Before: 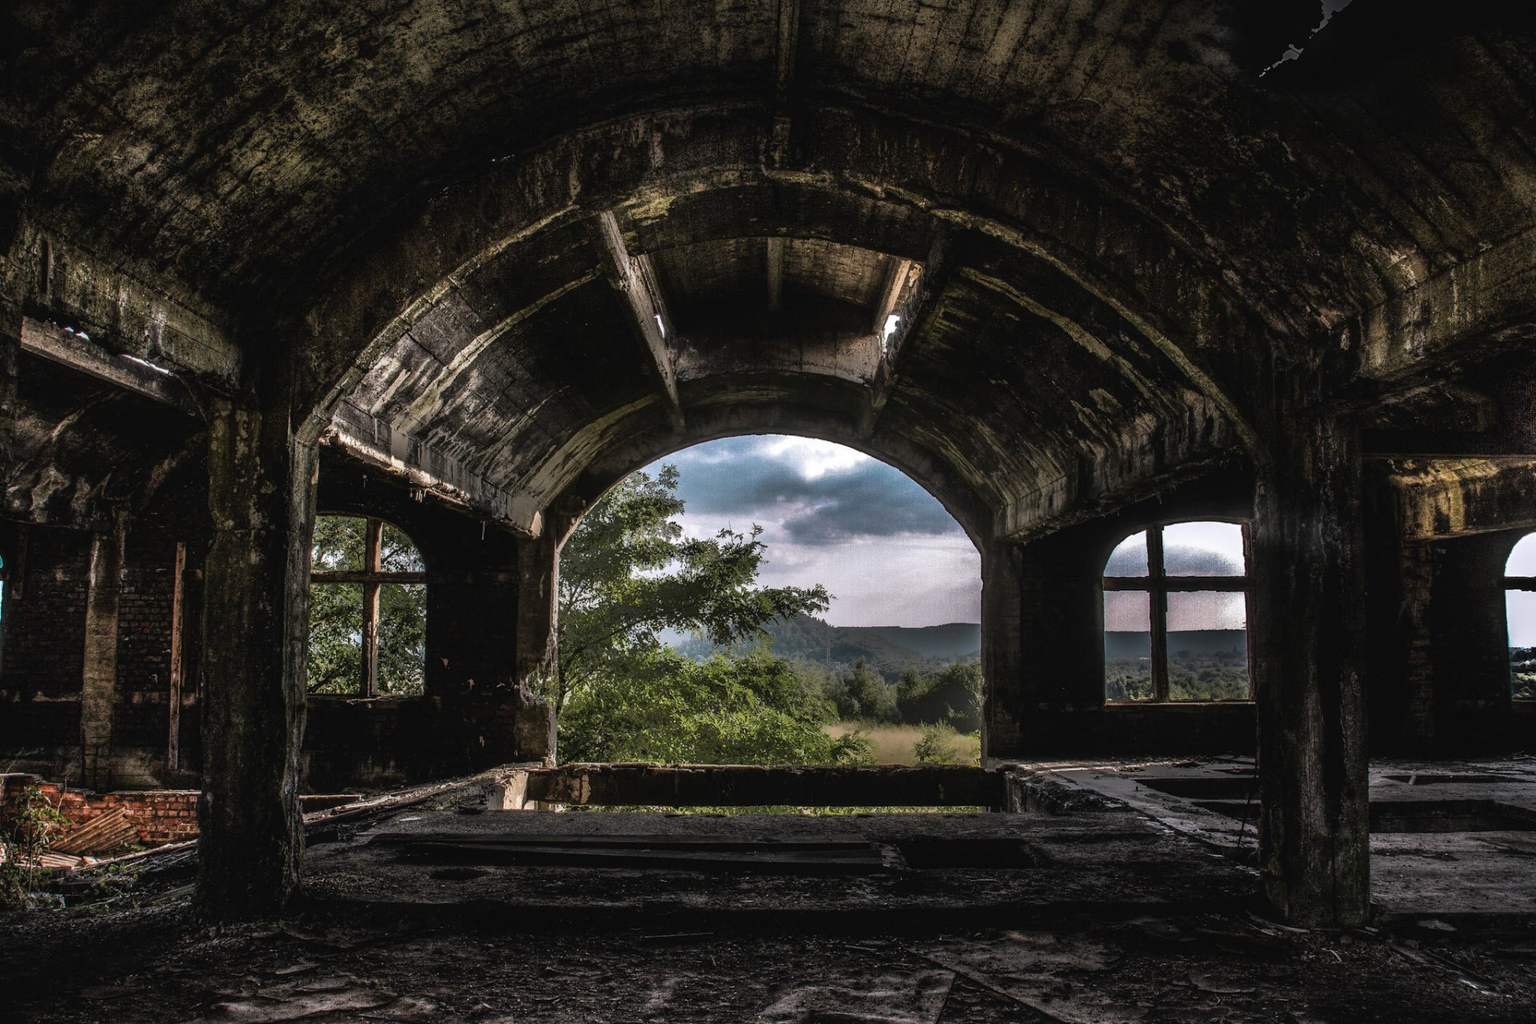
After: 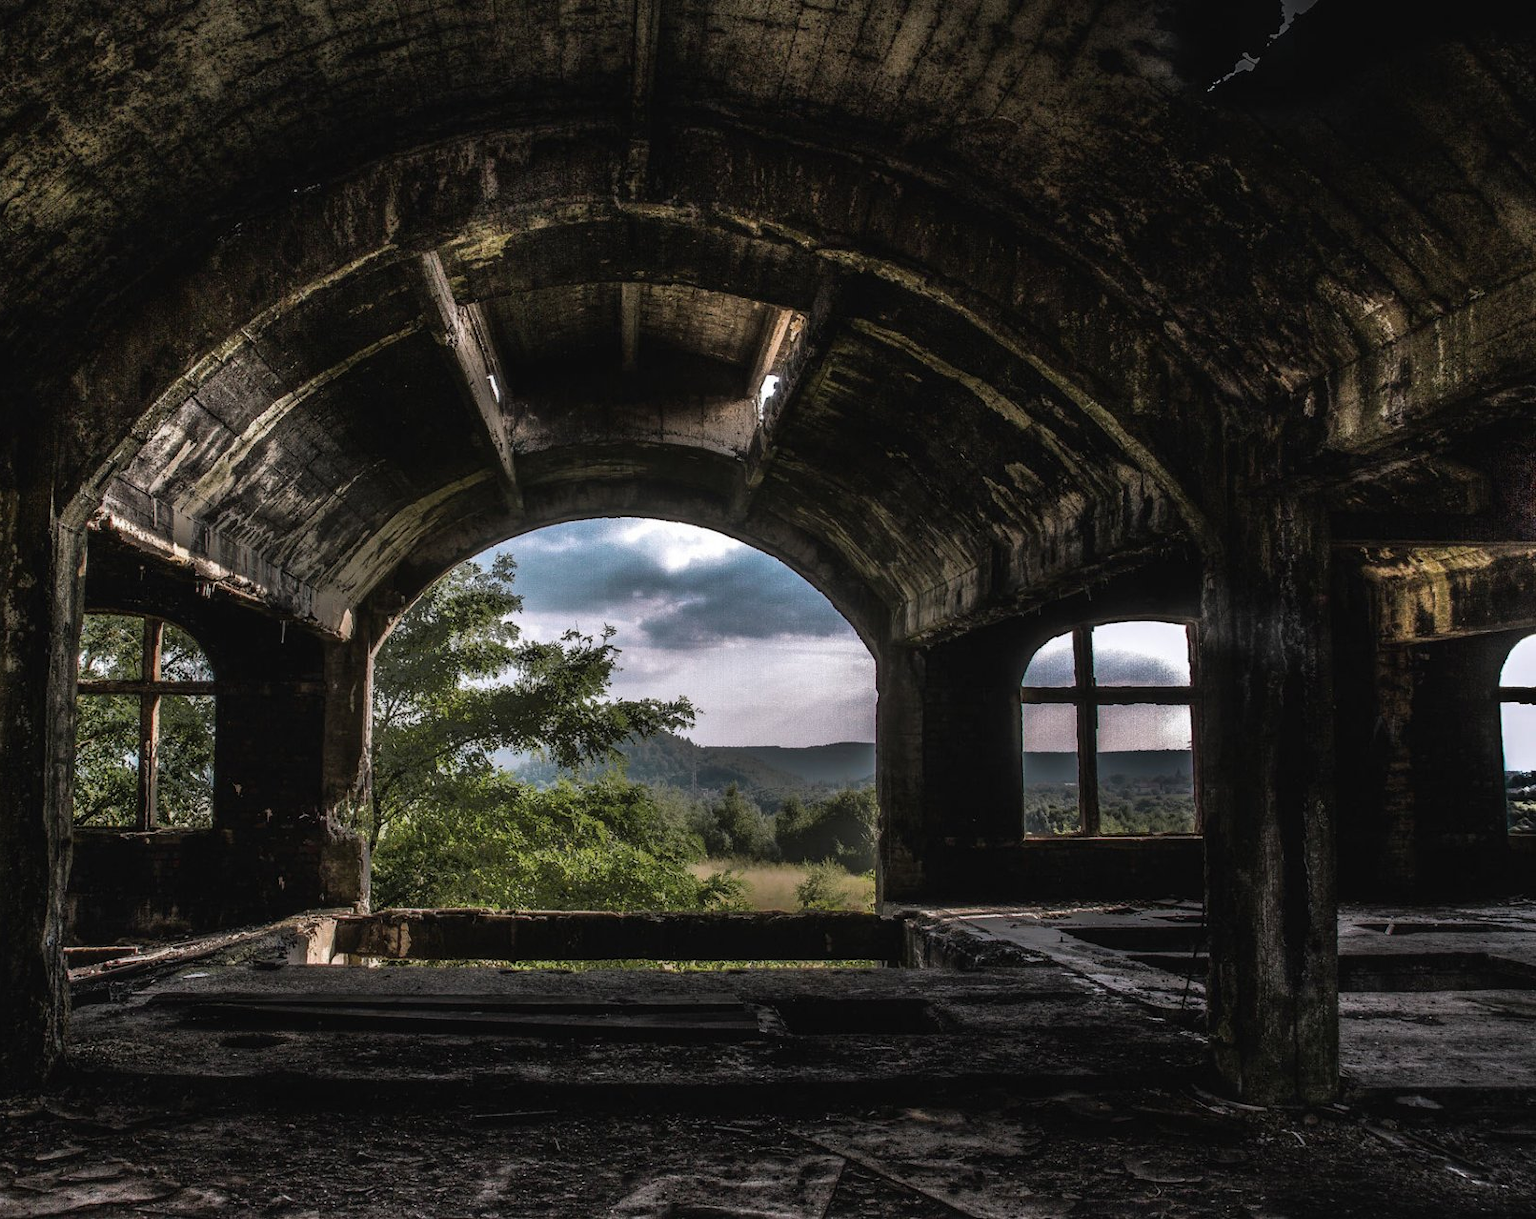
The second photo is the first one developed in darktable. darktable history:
crop: left 15.99%
